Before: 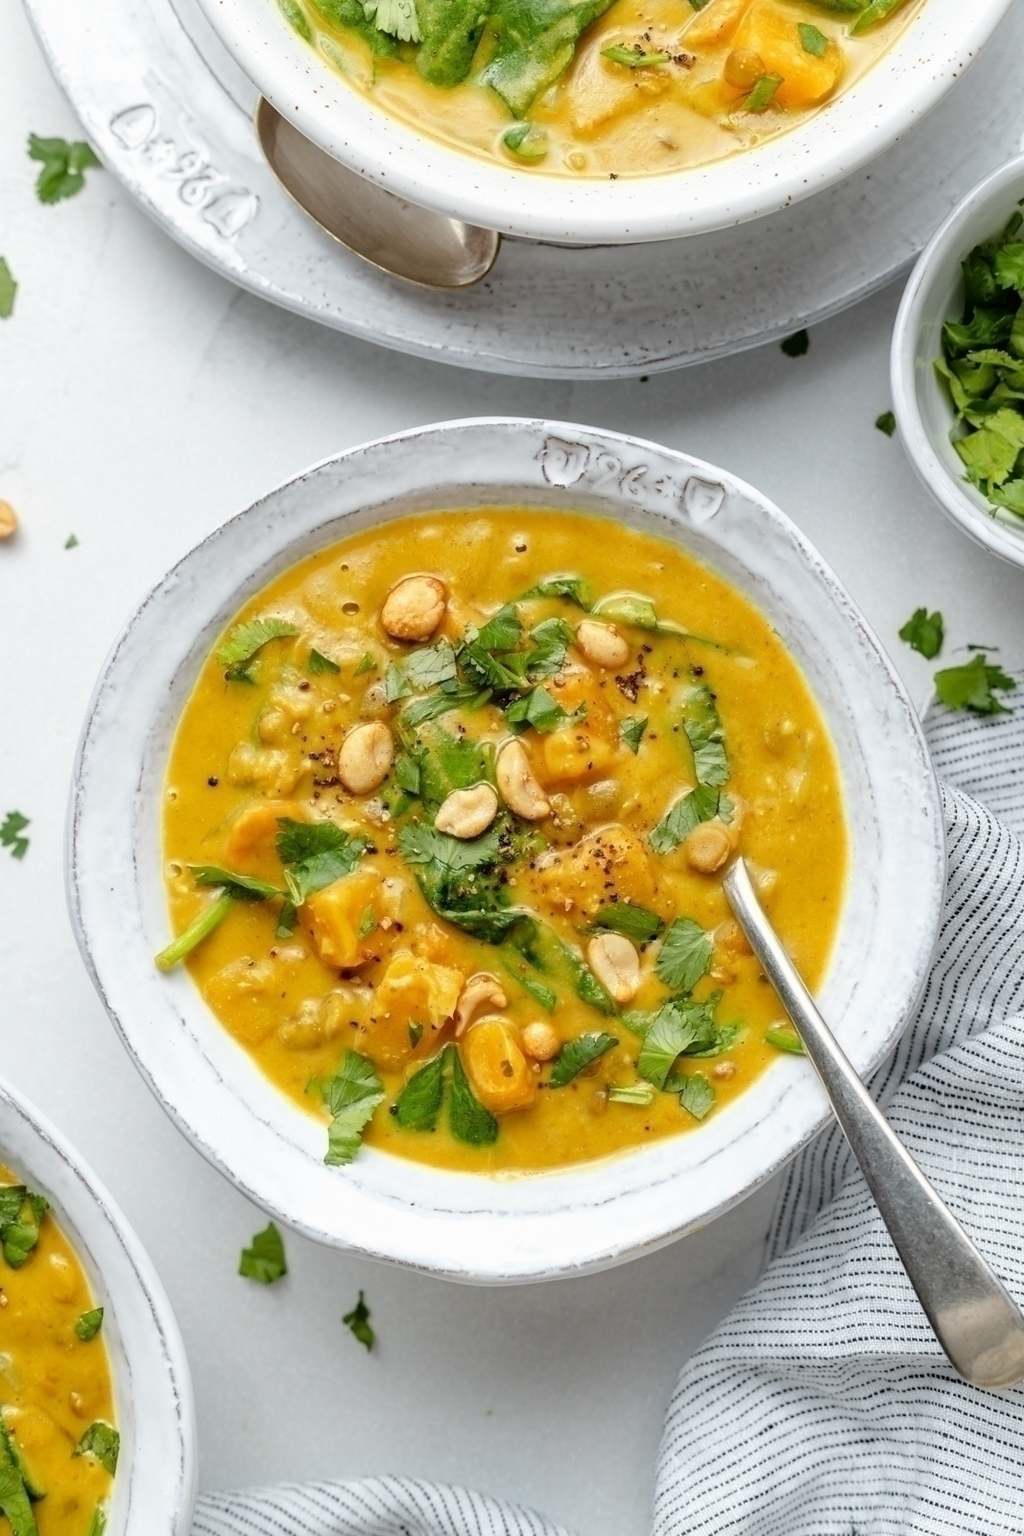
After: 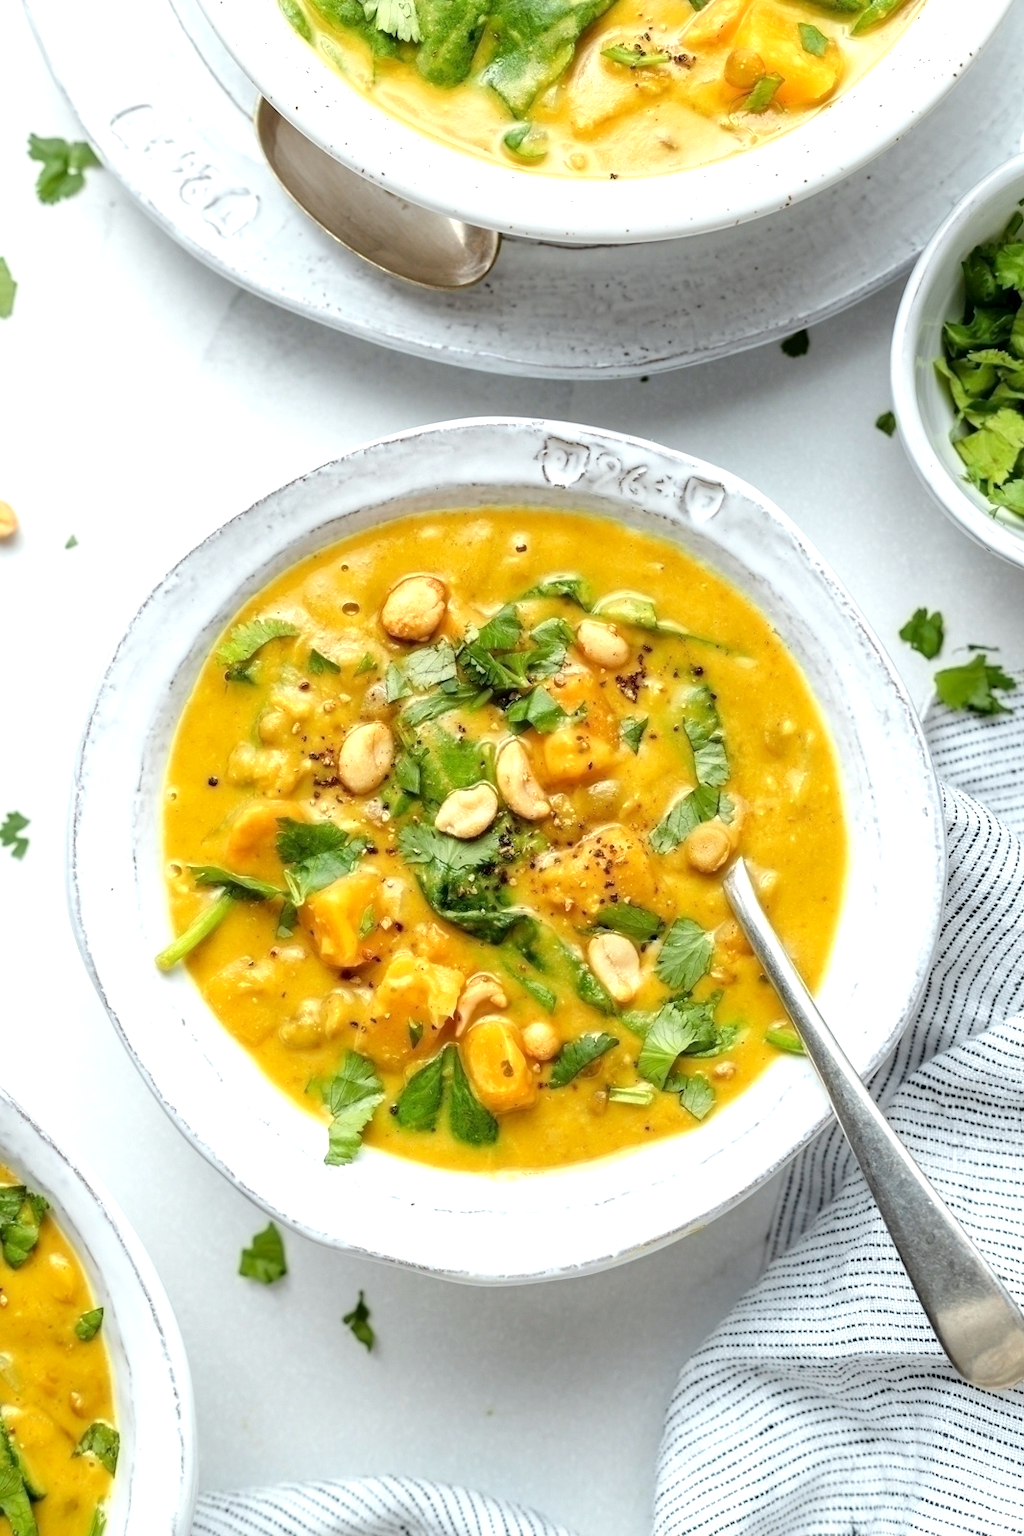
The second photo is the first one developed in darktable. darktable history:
exposure: black level correction 0.001, exposure 0.5 EV, compensate exposure bias true, compensate highlight preservation false
white balance: red 0.978, blue 0.999
